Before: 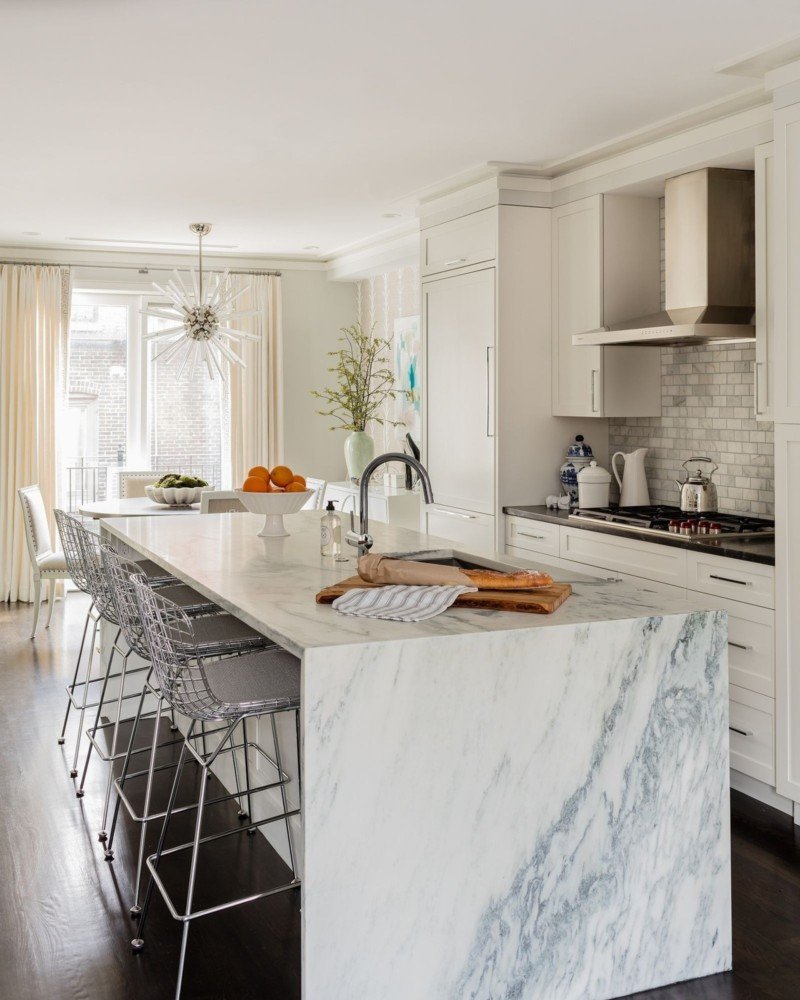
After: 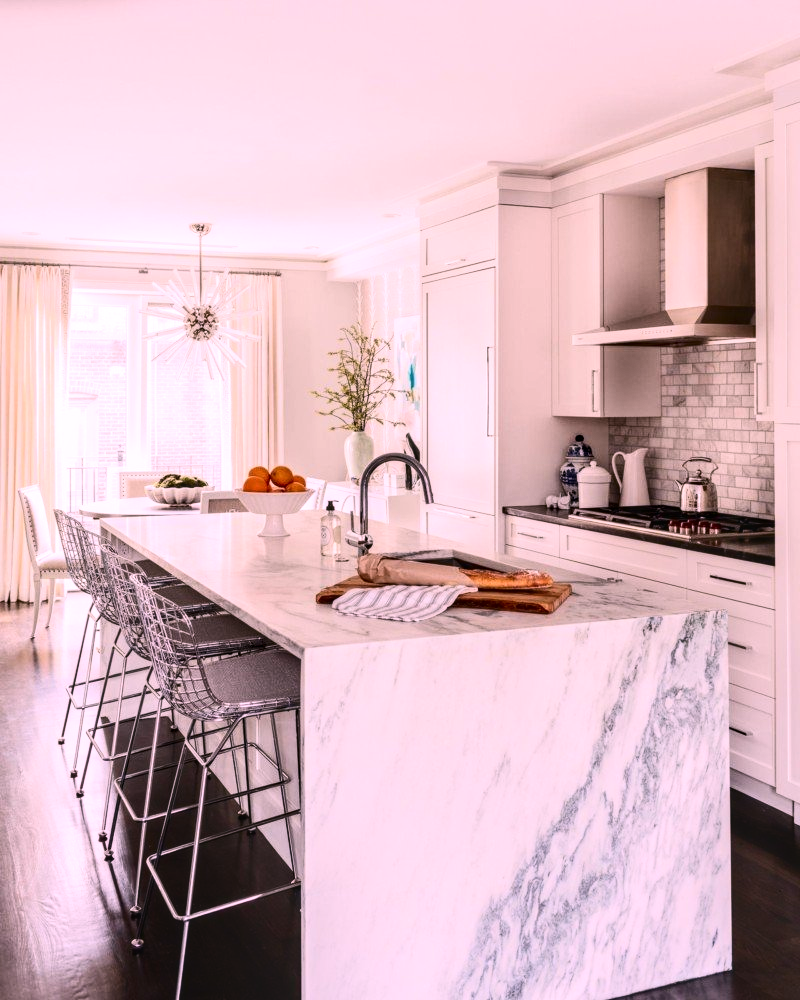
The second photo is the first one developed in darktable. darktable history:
white balance: red 1.188, blue 1.11
local contrast: on, module defaults
contrast brightness saturation: contrast 0.28
